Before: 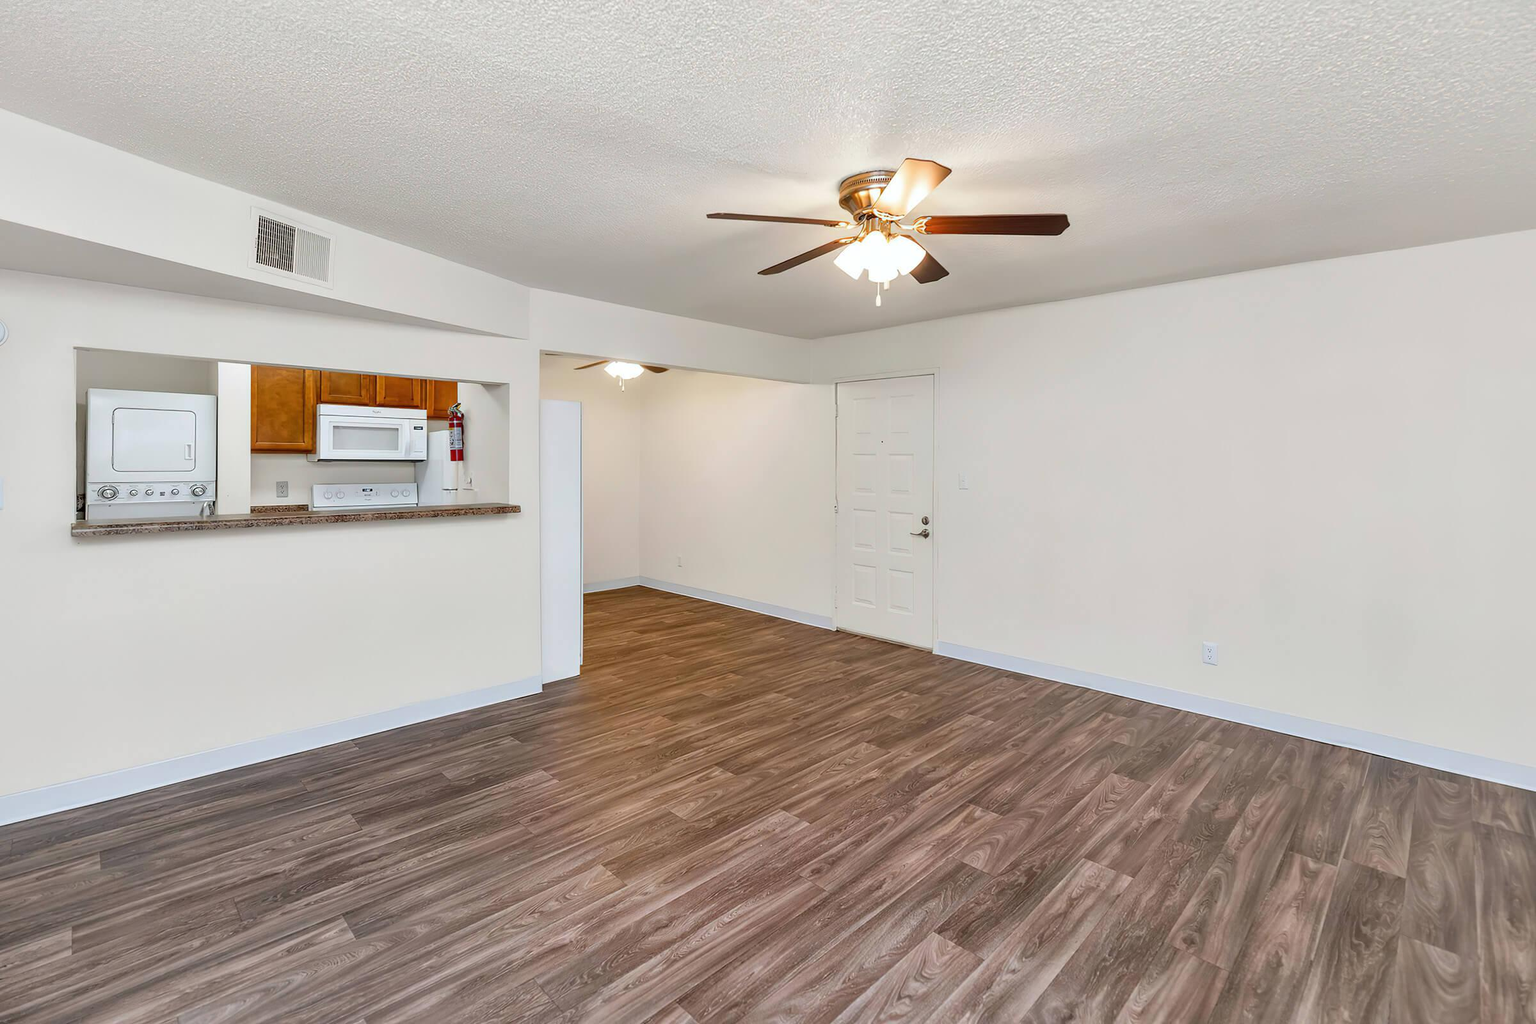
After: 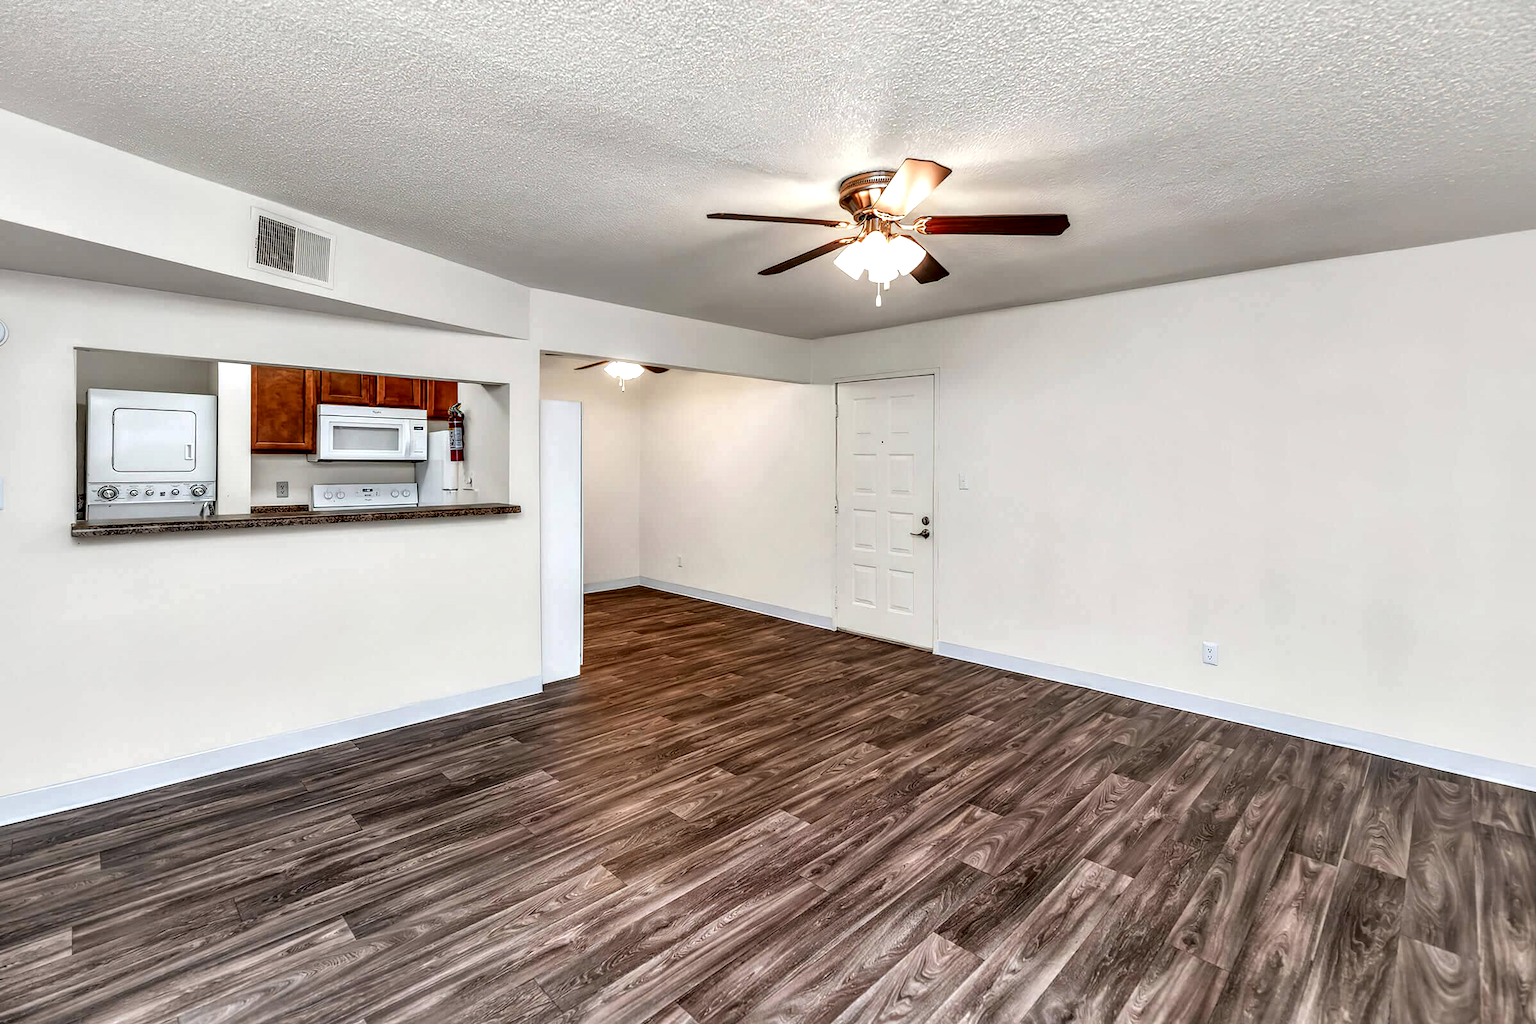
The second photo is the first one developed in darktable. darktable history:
local contrast: detail 203%
color zones: curves: ch1 [(0, 0.469) (0.072, 0.457) (0.243, 0.494) (0.429, 0.5) (0.571, 0.5) (0.714, 0.5) (0.857, 0.5) (1, 0.469)]; ch2 [(0, 0.499) (0.143, 0.467) (0.242, 0.436) (0.429, 0.493) (0.571, 0.5) (0.714, 0.5) (0.857, 0.5) (1, 0.499)]
exposure: compensate highlight preservation false
